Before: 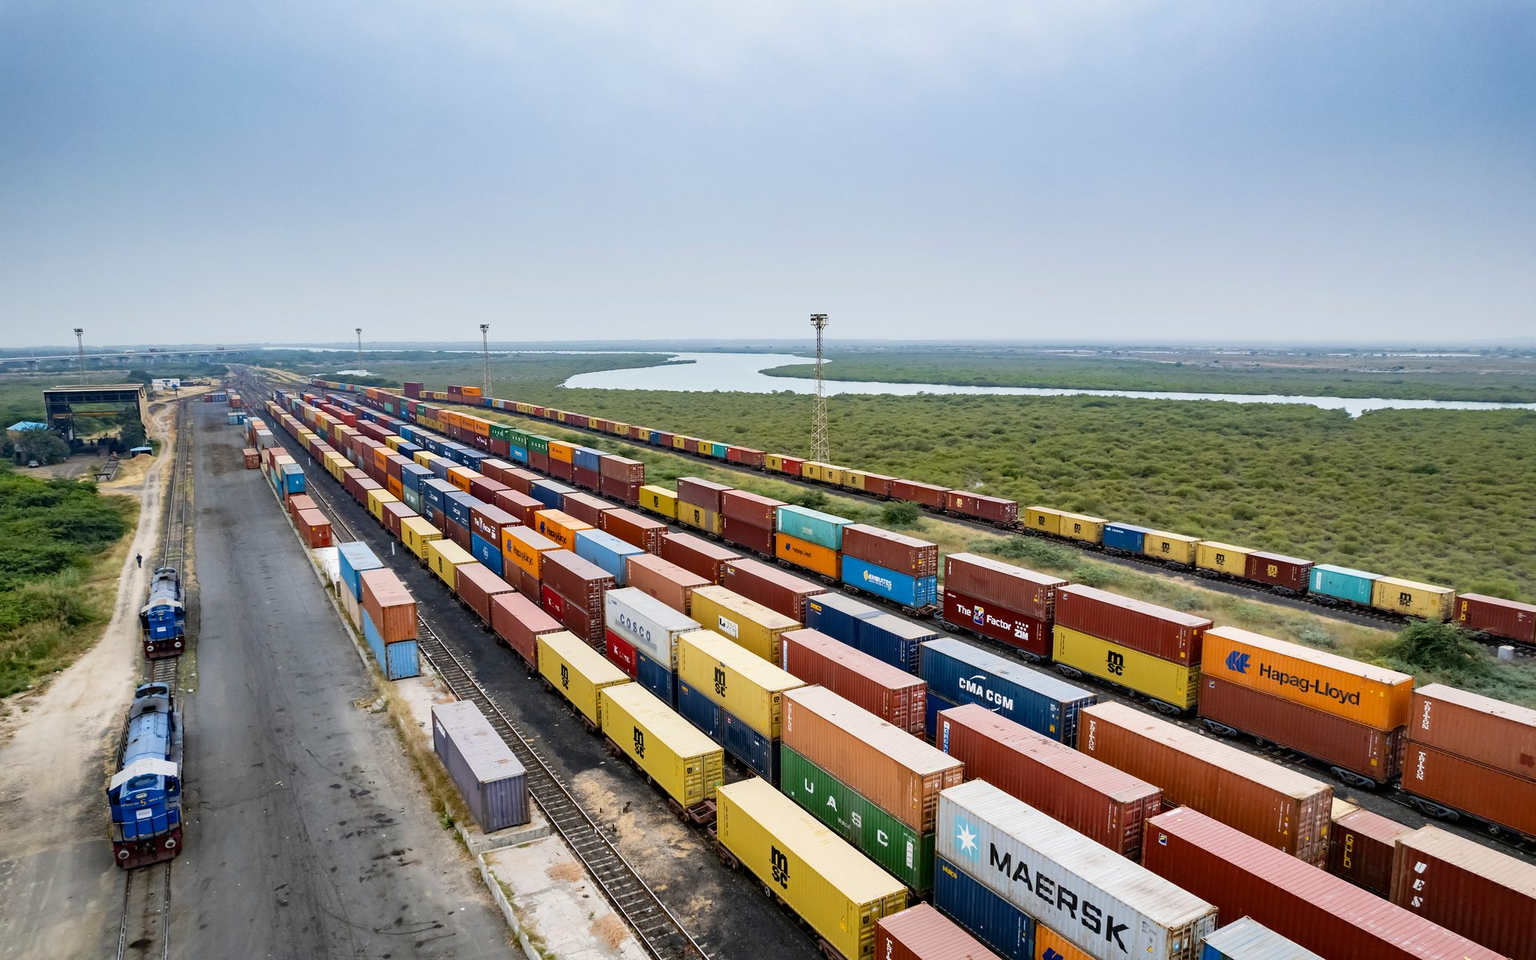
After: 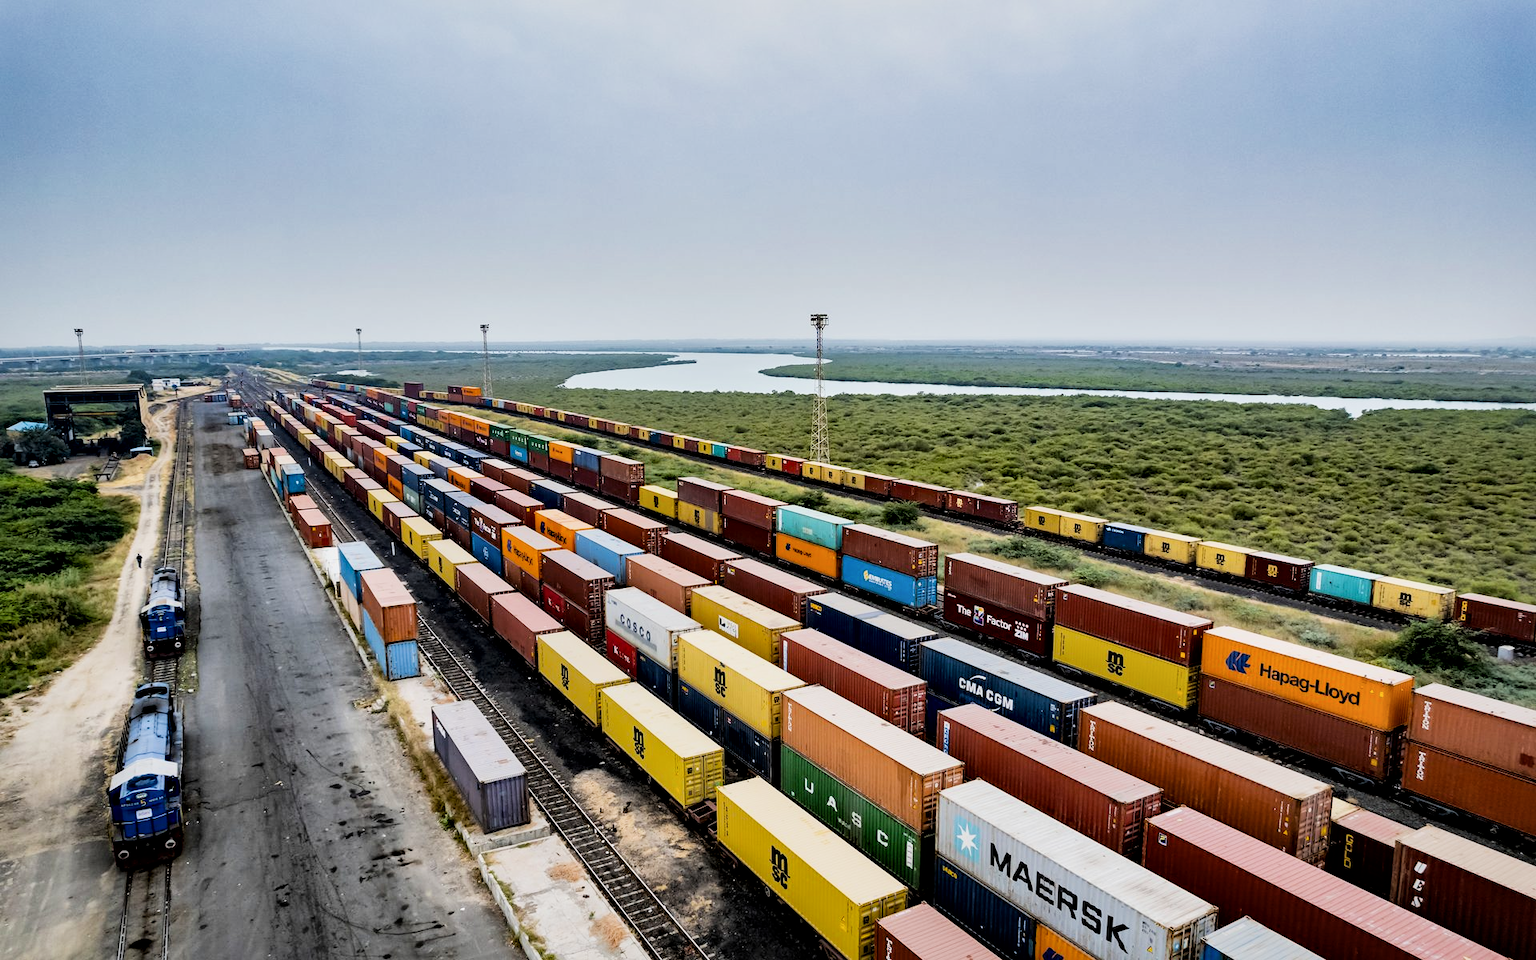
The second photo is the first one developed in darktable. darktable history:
local contrast: mode bilateral grid, contrast 20, coarseness 50, detail 171%, midtone range 0.2
color balance: output saturation 110%
filmic rgb: black relative exposure -5 EV, hardness 2.88, contrast 1.3, highlights saturation mix -30%
